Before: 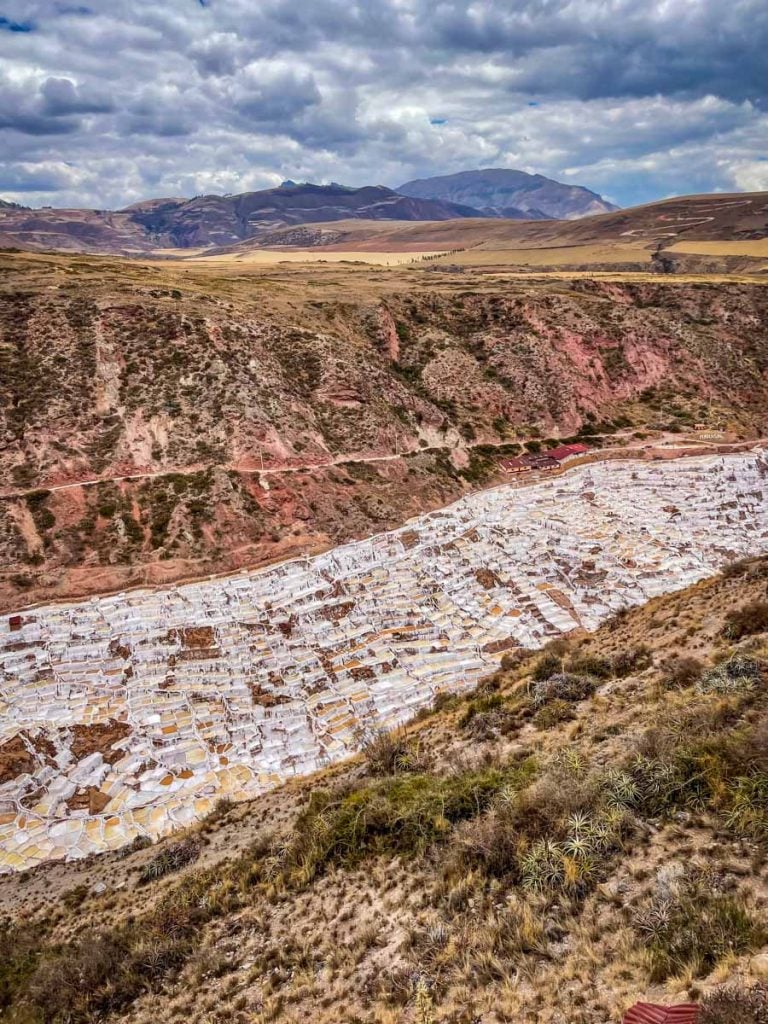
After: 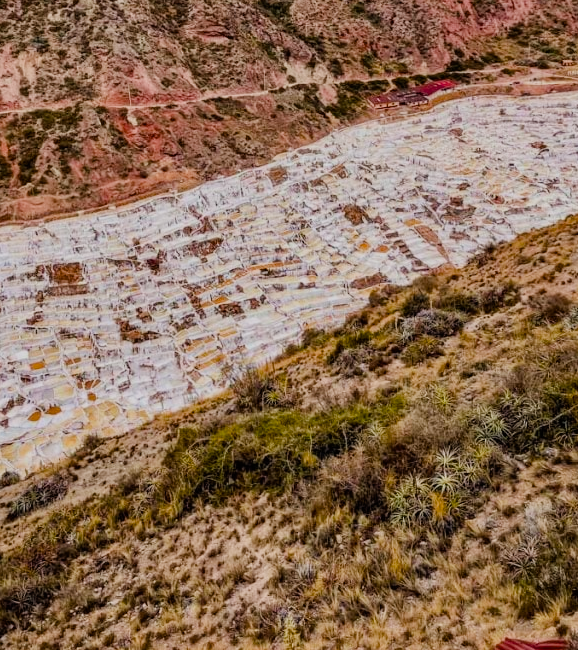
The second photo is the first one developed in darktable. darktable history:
crop and rotate: left 17.214%, top 35.588%, right 7.43%, bottom 0.931%
filmic rgb: black relative exposure -7.65 EV, white relative exposure 4.56 EV, threshold 3.05 EV, hardness 3.61, enable highlight reconstruction true
color balance rgb: global offset › luminance 0.258%, linear chroma grading › mid-tones 7.81%, perceptual saturation grading › global saturation 16.833%, global vibrance 6.822%, saturation formula JzAzBz (2021)
